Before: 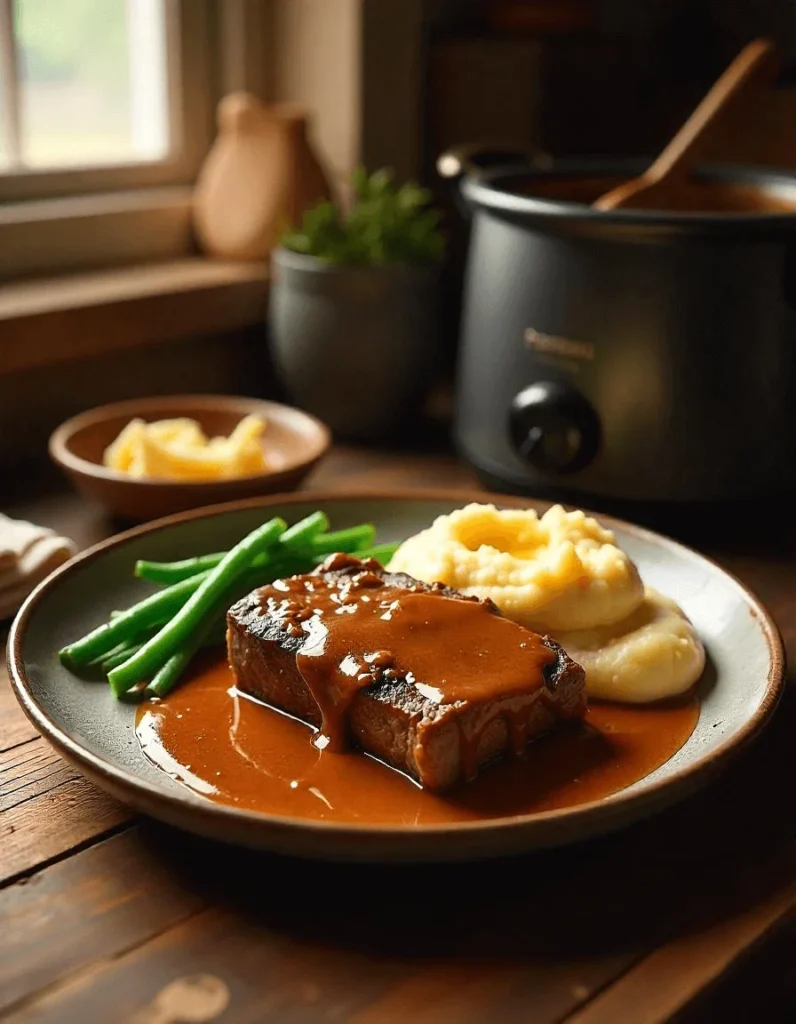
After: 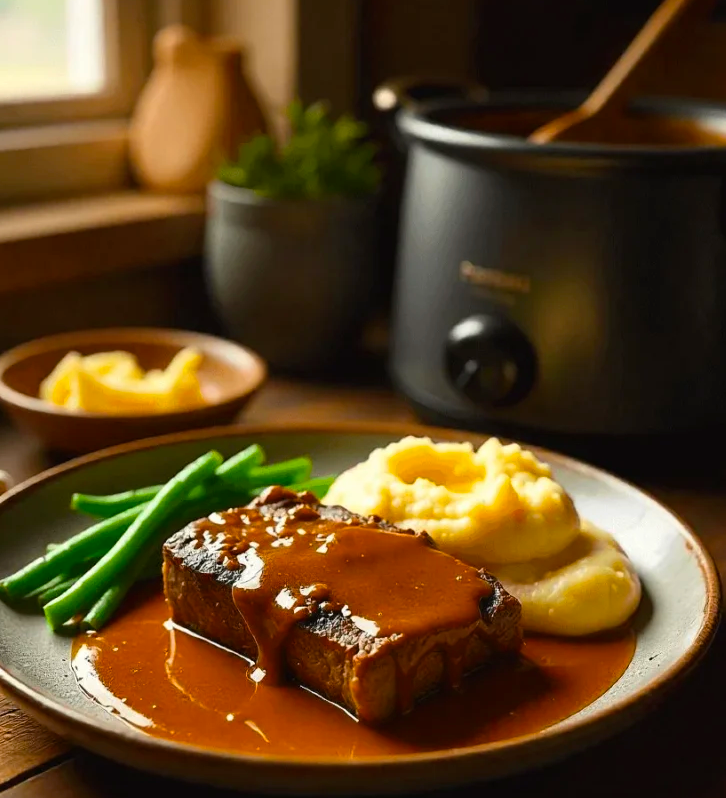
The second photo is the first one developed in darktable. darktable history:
crop: left 8.155%, top 6.611%, bottom 15.385%
color balance rgb: perceptual saturation grading › global saturation 25%, global vibrance 20%
